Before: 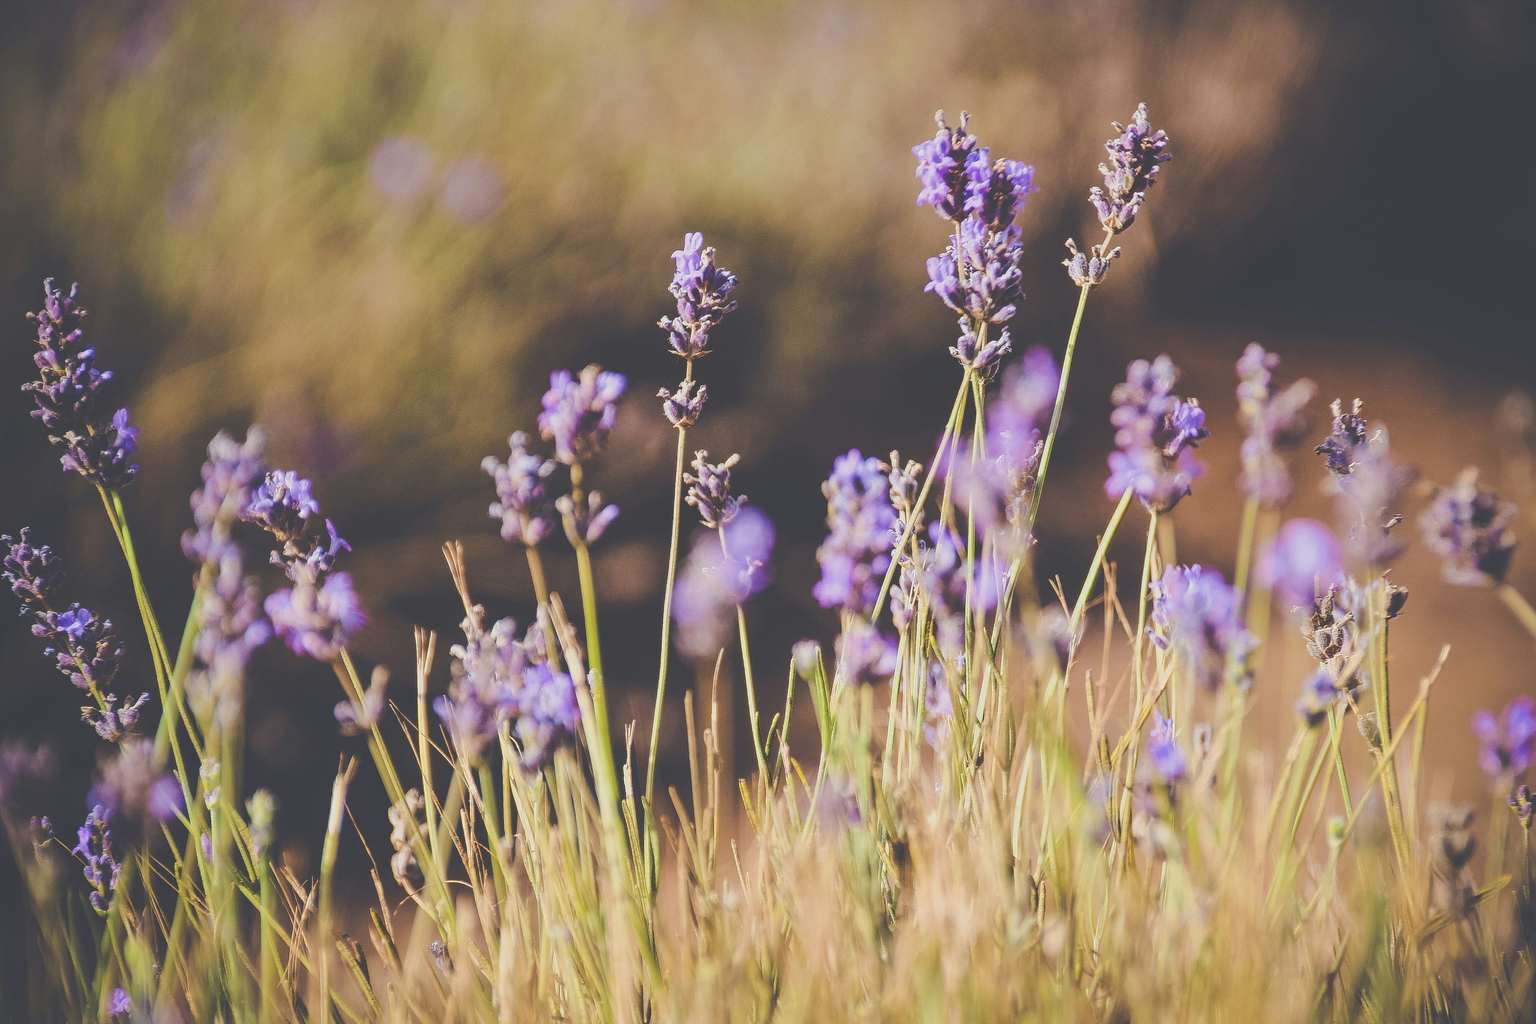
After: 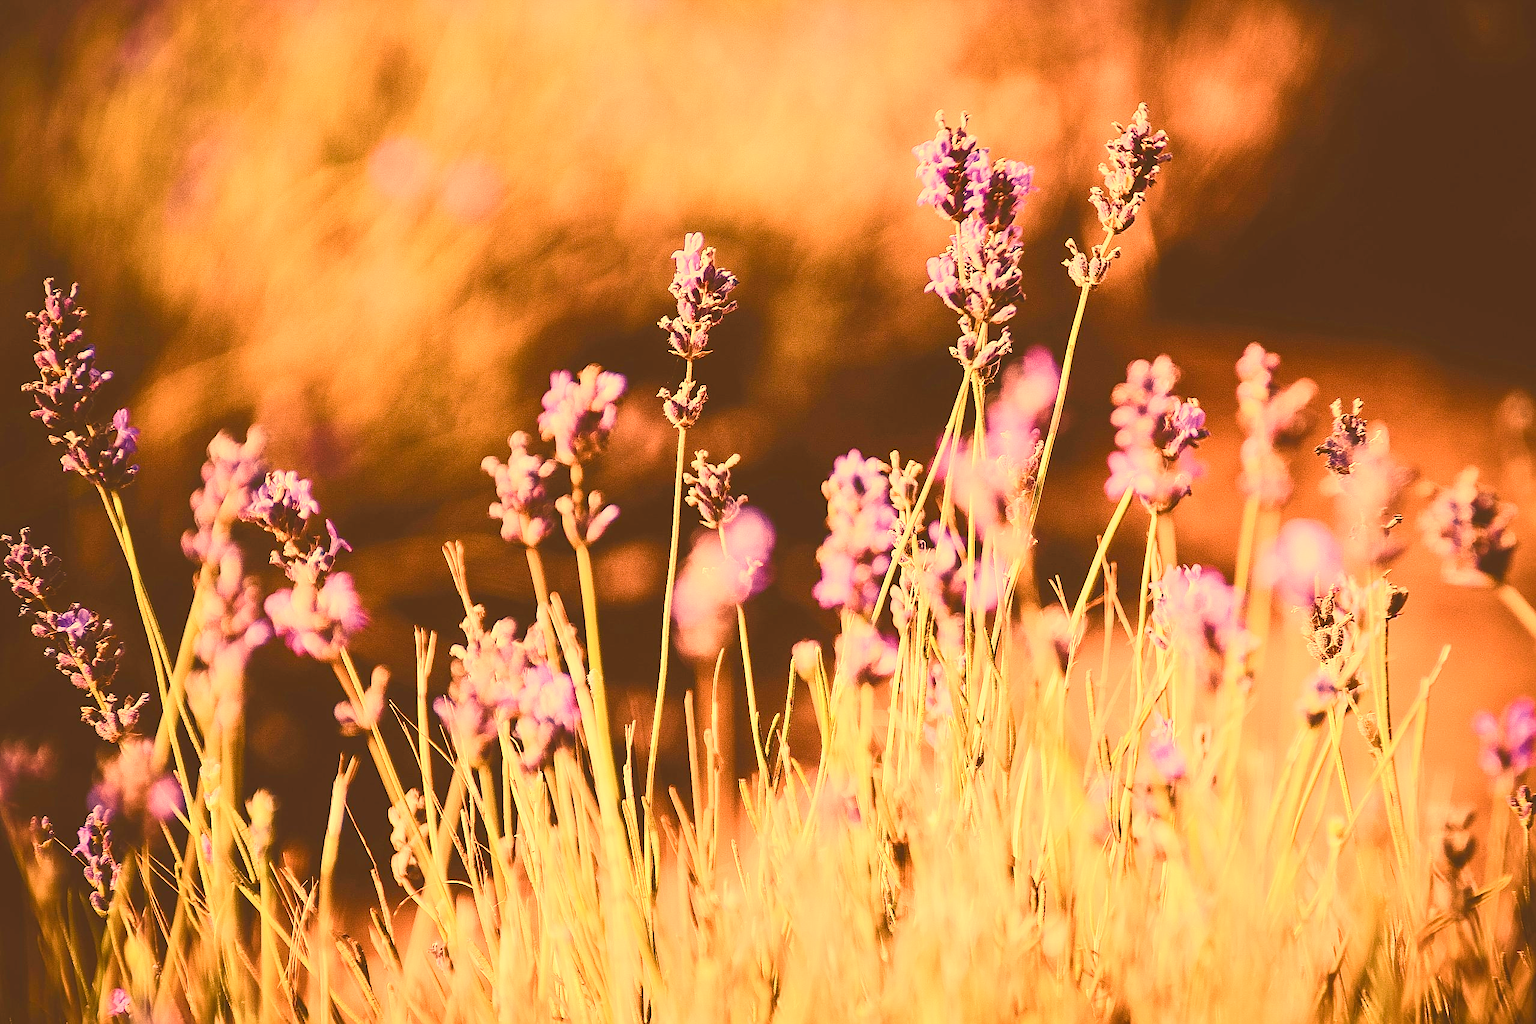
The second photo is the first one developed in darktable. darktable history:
contrast brightness saturation: contrast 0.24, brightness 0.09
color balance rgb: shadows lift › chroma 1%, shadows lift › hue 217.2°, power › hue 310.8°, highlights gain › chroma 2%, highlights gain › hue 44.4°, global offset › luminance 0.25%, global offset › hue 171.6°, perceptual saturation grading › global saturation 14.09%, perceptual saturation grading › highlights -30%, perceptual saturation grading › shadows 50.67%, global vibrance 25%, contrast 20%
sharpen: on, module defaults
white balance: red 1.467, blue 0.684
